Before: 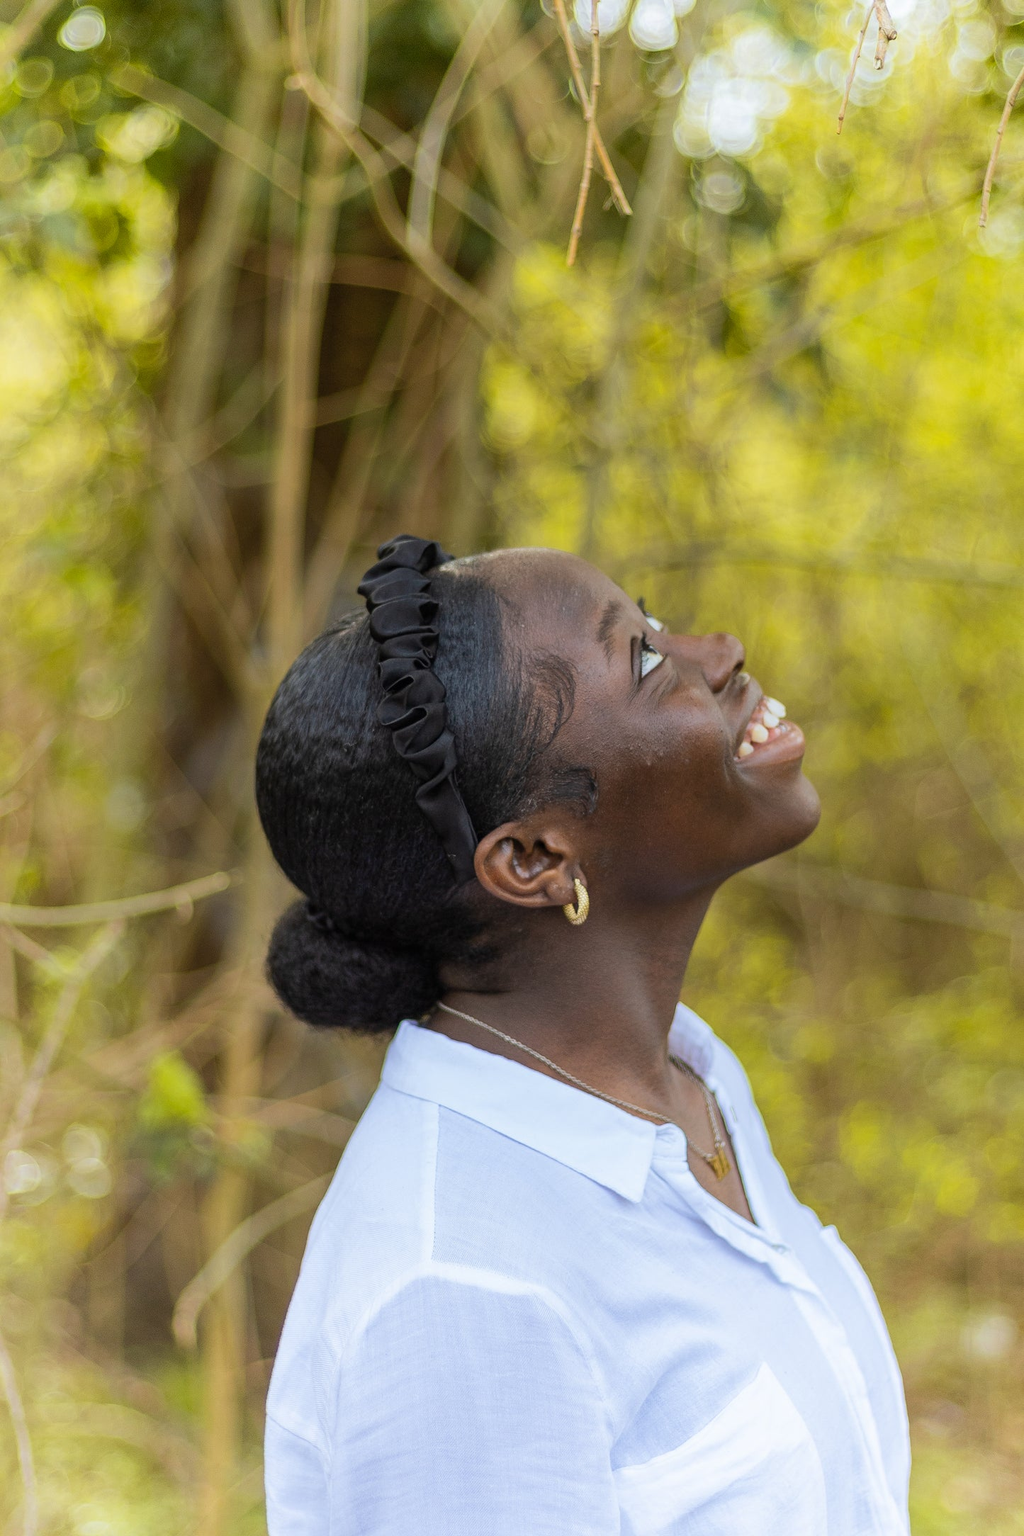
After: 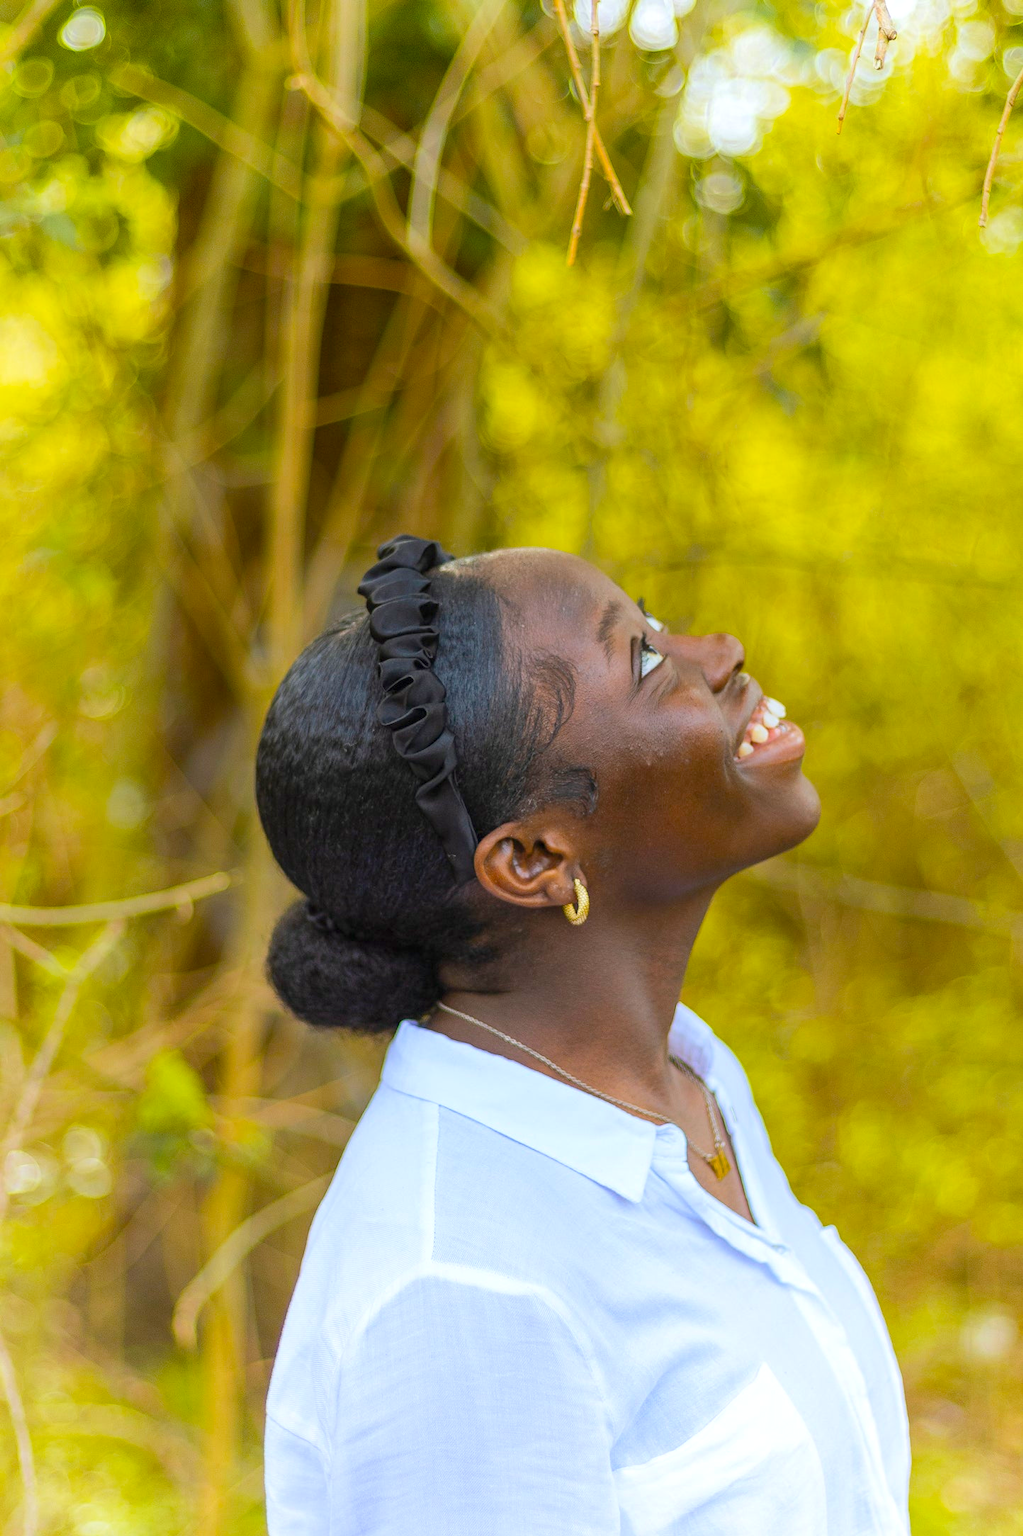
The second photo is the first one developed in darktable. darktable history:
tone equalizer: edges refinement/feathering 500, mask exposure compensation -1.57 EV, preserve details no
color balance rgb: shadows lift › chroma 0.961%, shadows lift › hue 113.52°, linear chroma grading › global chroma 10.477%, perceptual saturation grading › global saturation 30.121%, contrast -10.434%
exposure: exposure 0.422 EV, compensate highlight preservation false
